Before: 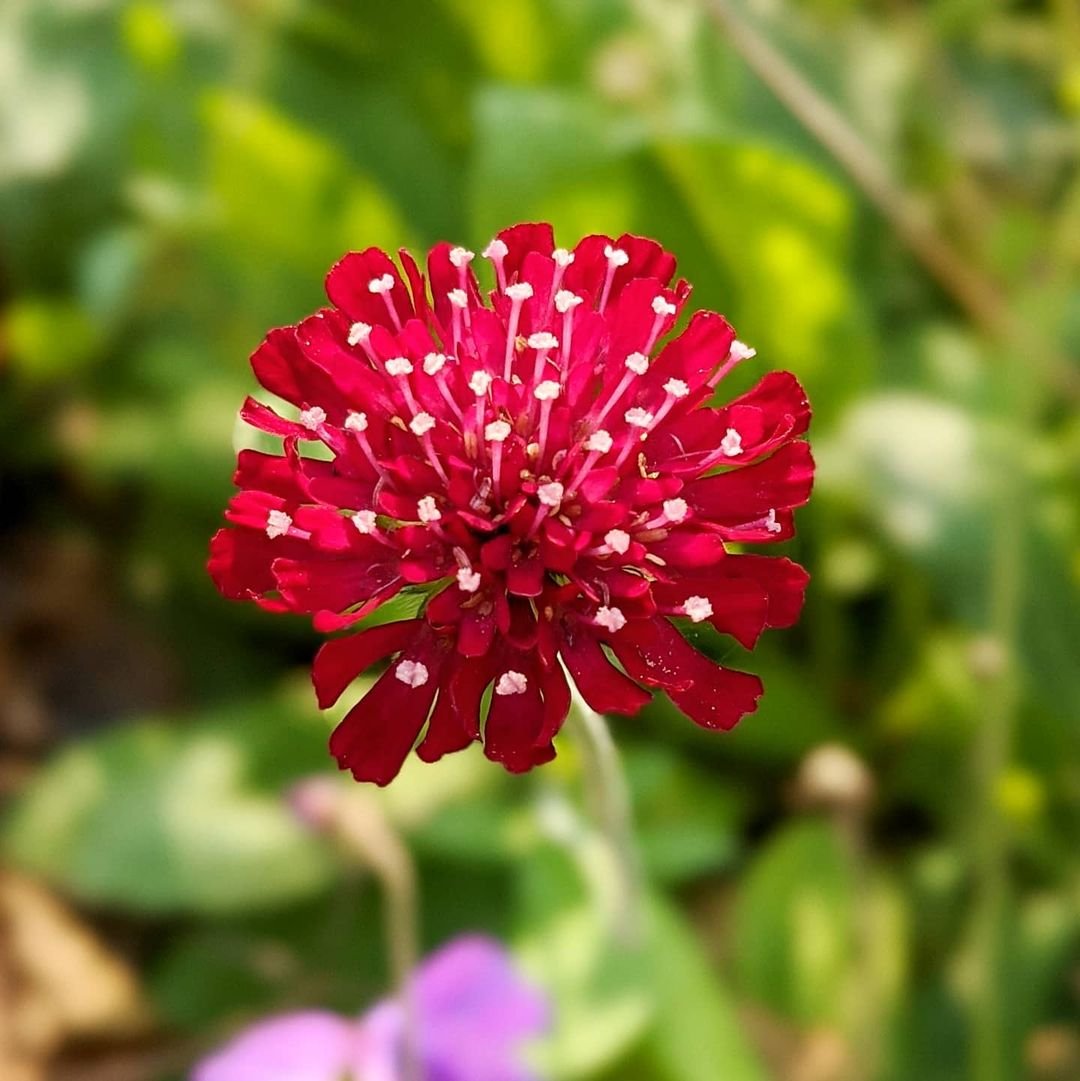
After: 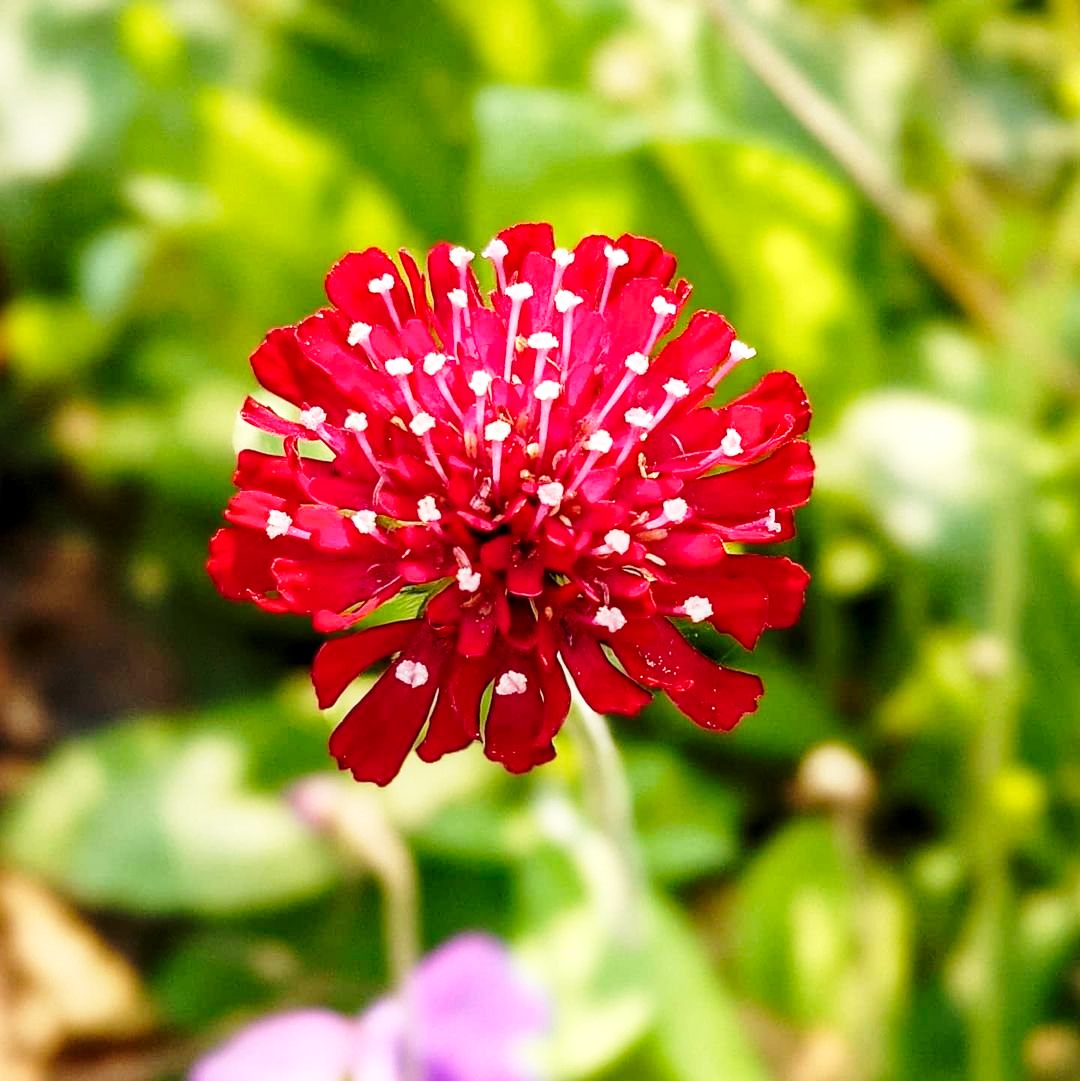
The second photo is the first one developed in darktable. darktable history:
local contrast: on, module defaults
base curve: curves: ch0 [(0, 0) (0.028, 0.03) (0.121, 0.232) (0.46, 0.748) (0.859, 0.968) (1, 1)], preserve colors none
exposure: exposure -0.002 EV, compensate exposure bias true, compensate highlight preservation false
